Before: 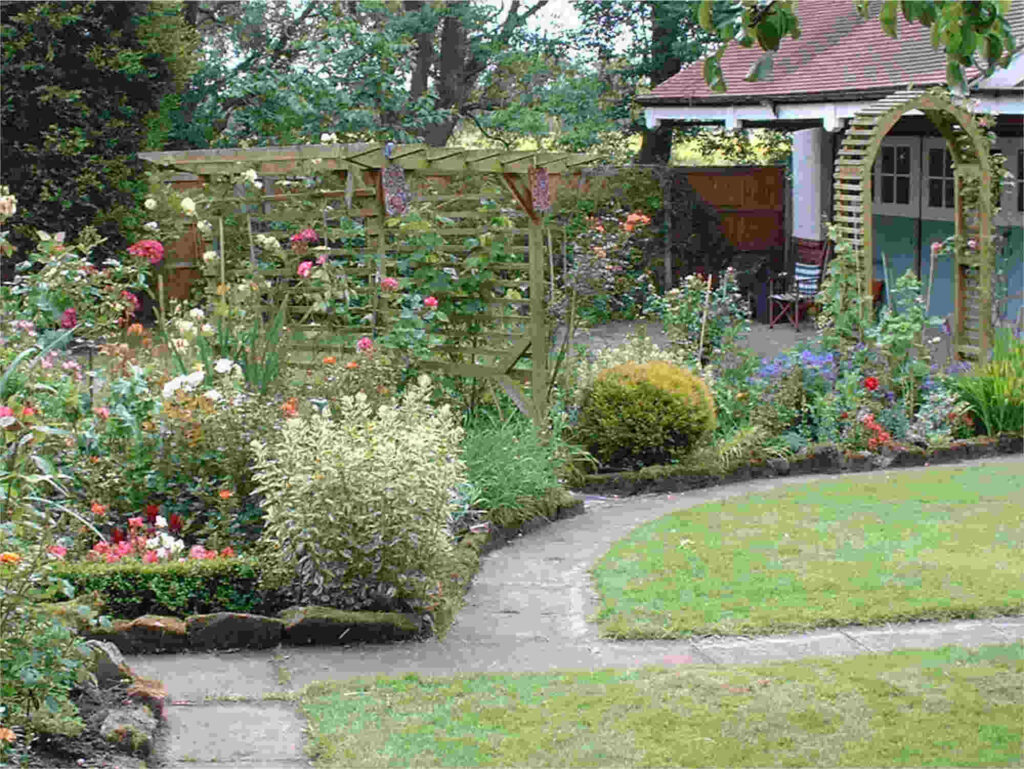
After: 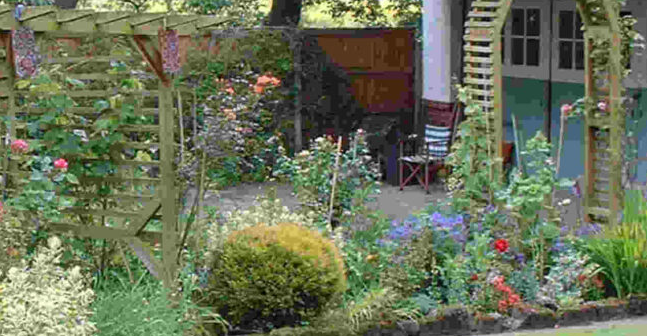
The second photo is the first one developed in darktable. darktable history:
crop: left 36.227%, top 18.013%, right 0.561%, bottom 38.271%
